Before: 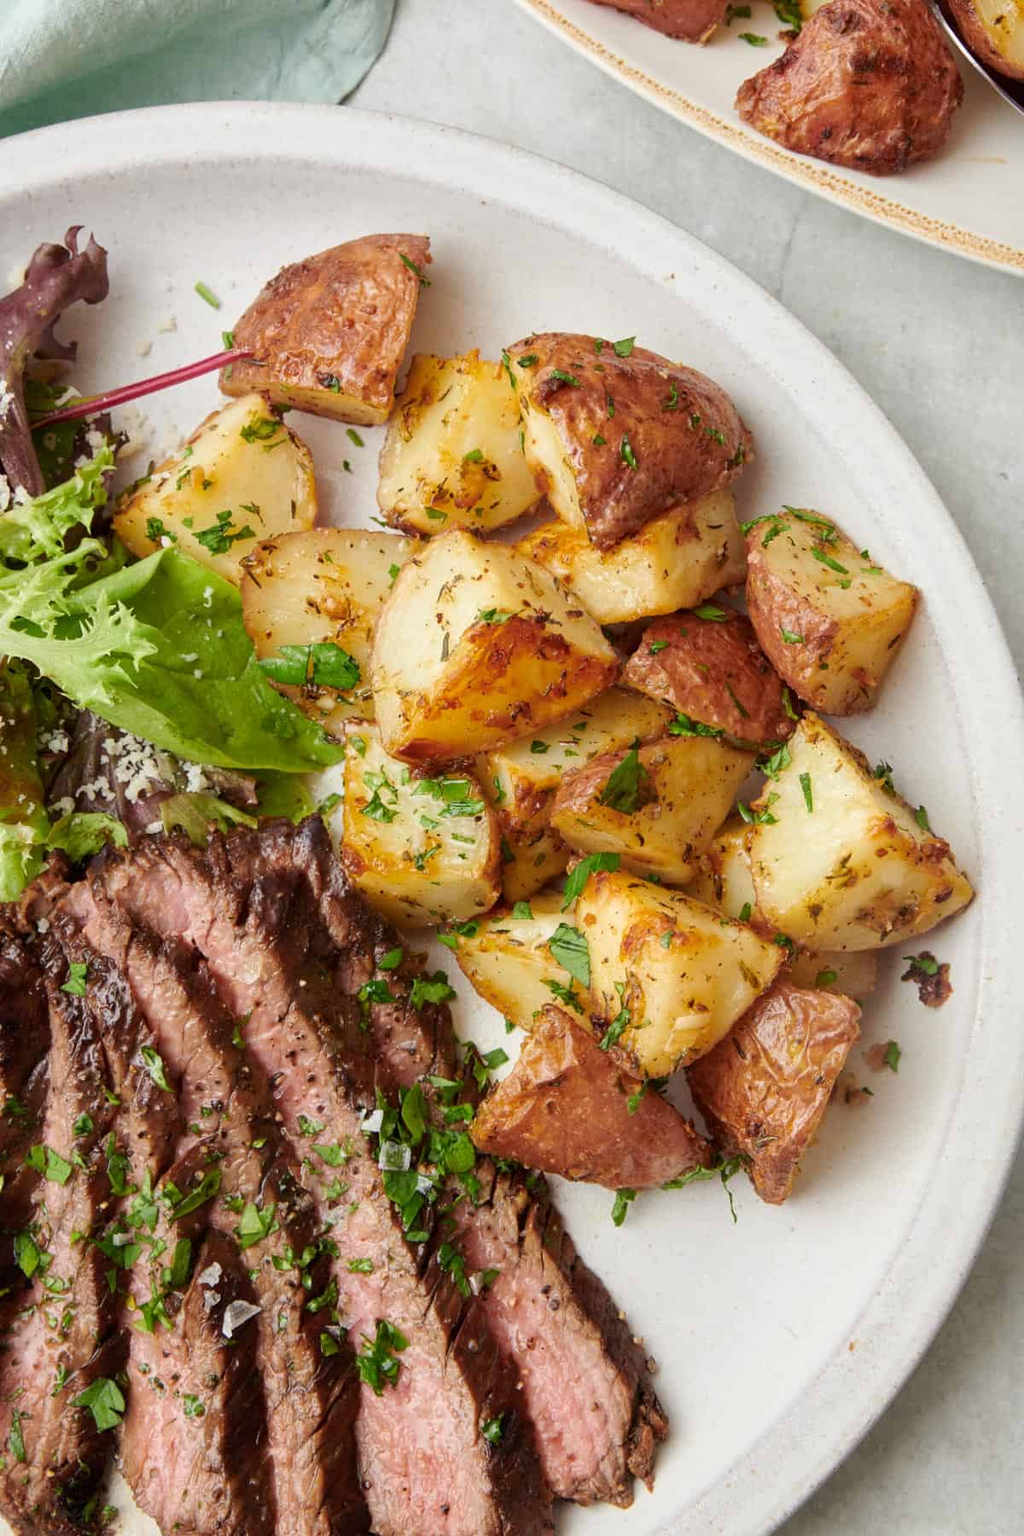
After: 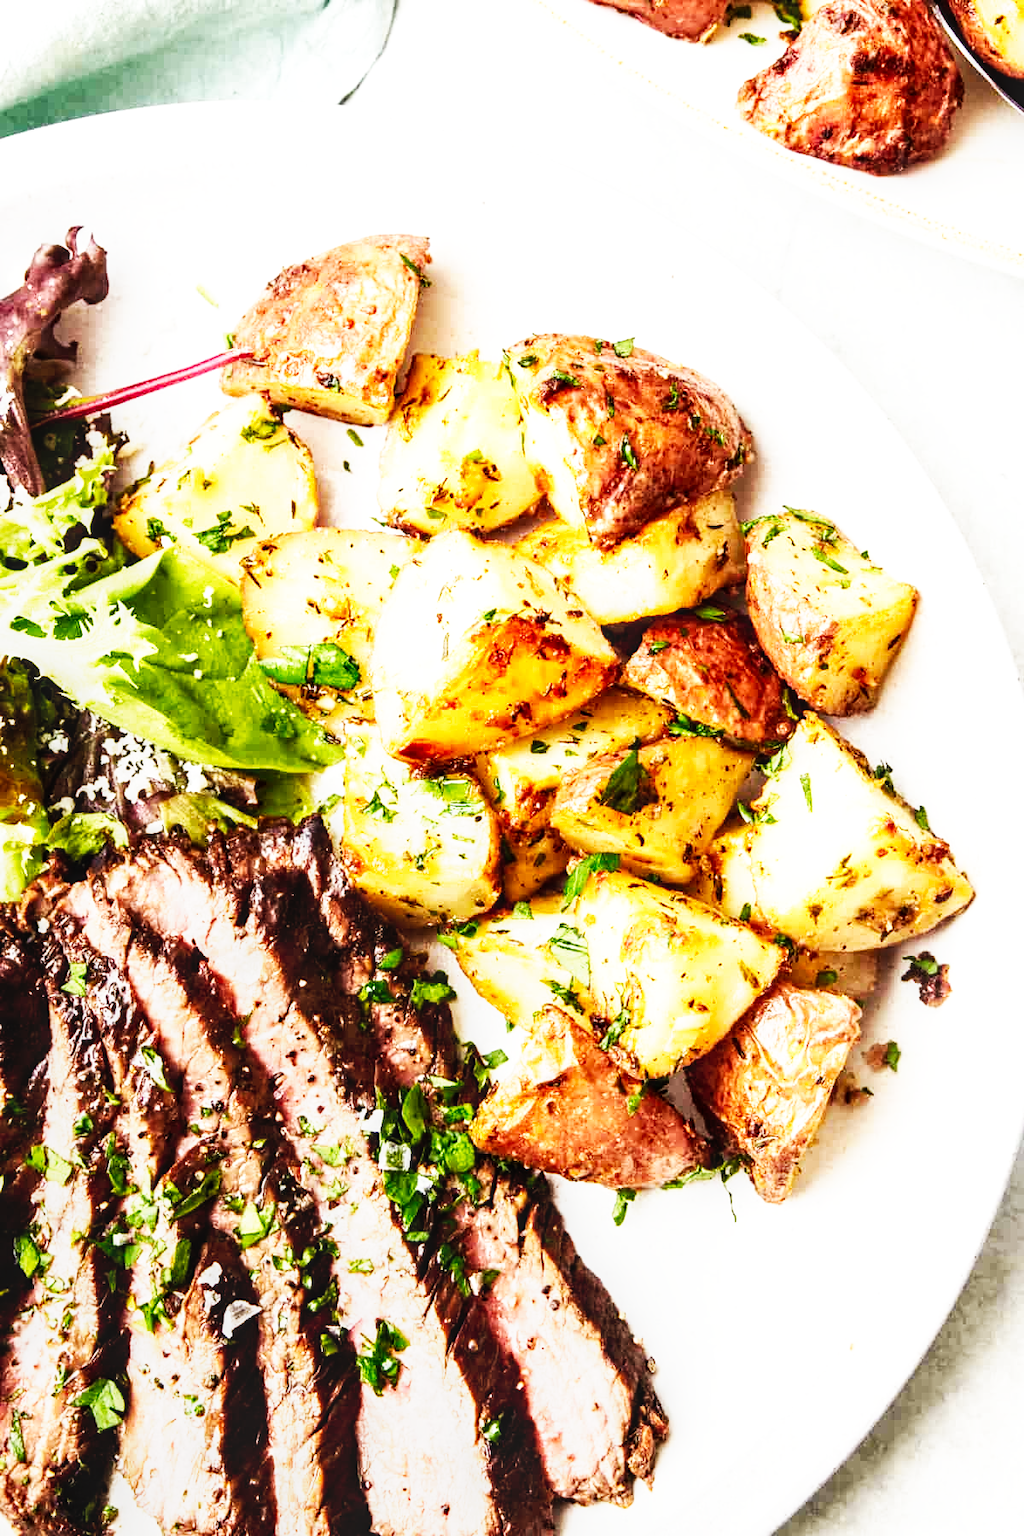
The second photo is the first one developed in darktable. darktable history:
base curve: curves: ch0 [(0, 0) (0.007, 0.004) (0.027, 0.03) (0.046, 0.07) (0.207, 0.54) (0.442, 0.872) (0.673, 0.972) (1, 1)], preserve colors none
local contrast: on, module defaults
tone equalizer: -8 EV -1.11 EV, -7 EV -1.03 EV, -6 EV -0.861 EV, -5 EV -0.598 EV, -3 EV 0.596 EV, -2 EV 0.89 EV, -1 EV 0.998 EV, +0 EV 1.06 EV, edges refinement/feathering 500, mask exposure compensation -1.57 EV, preserve details no
